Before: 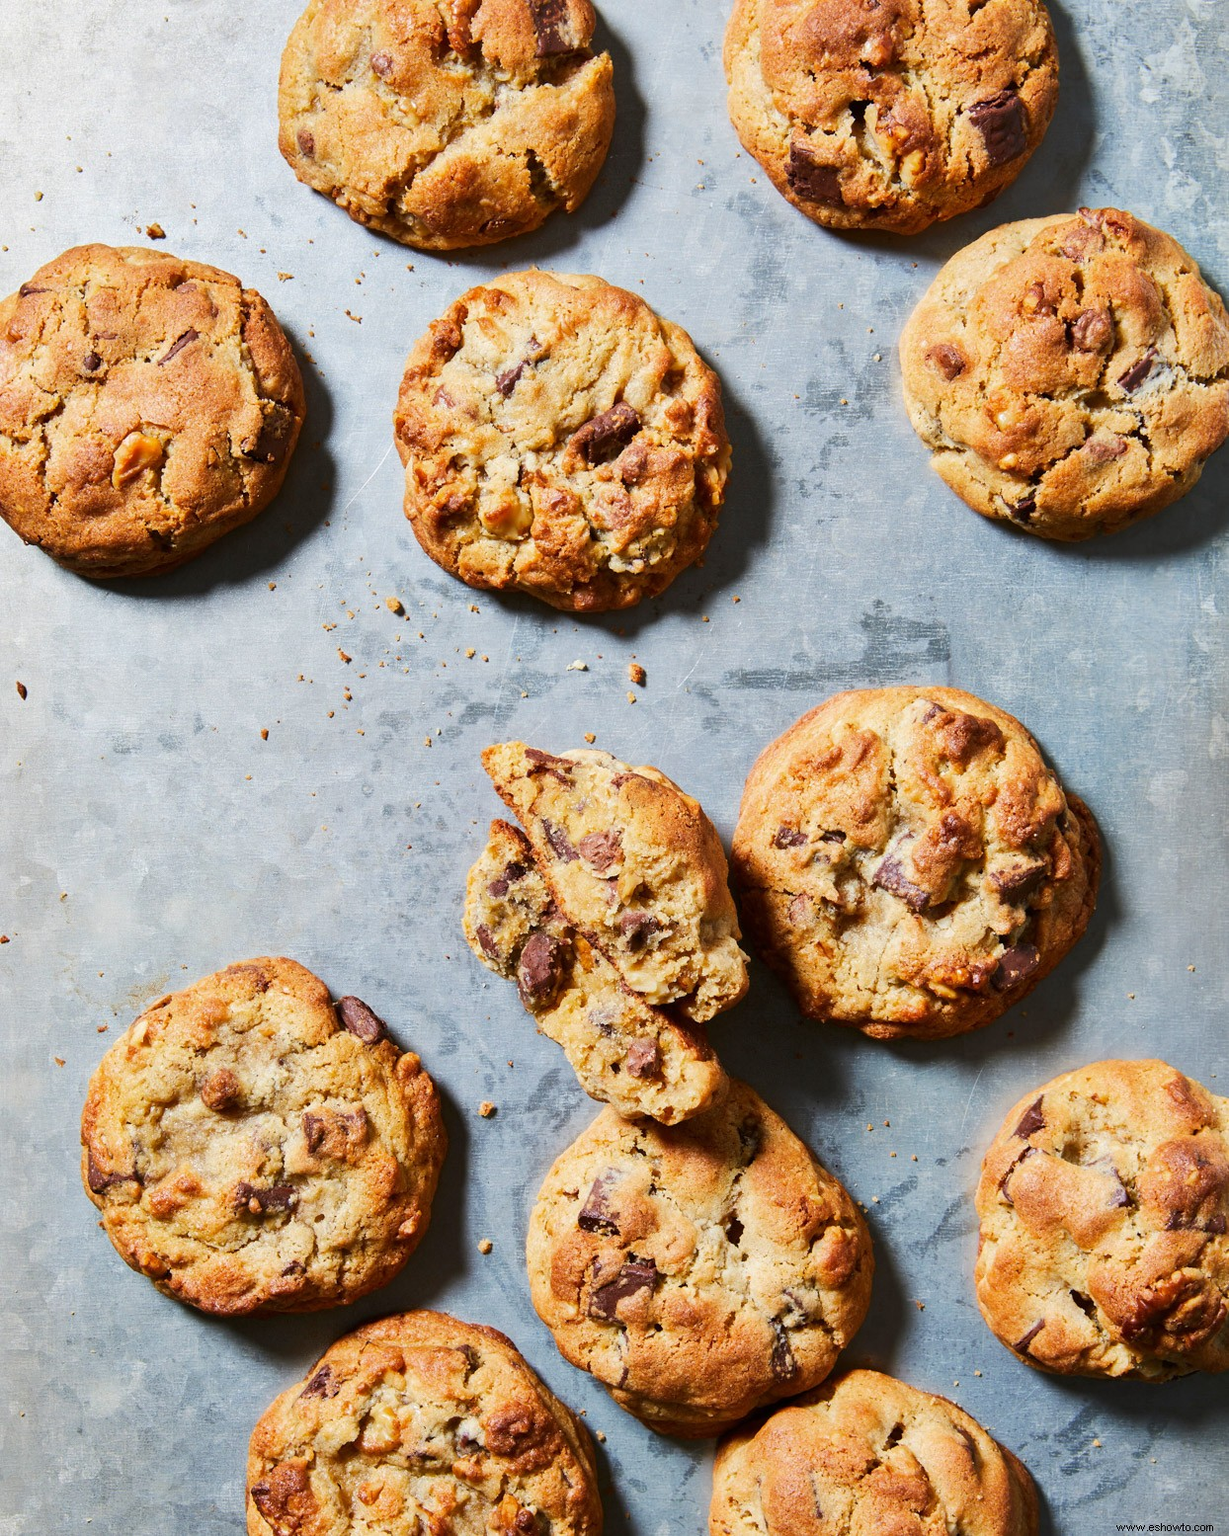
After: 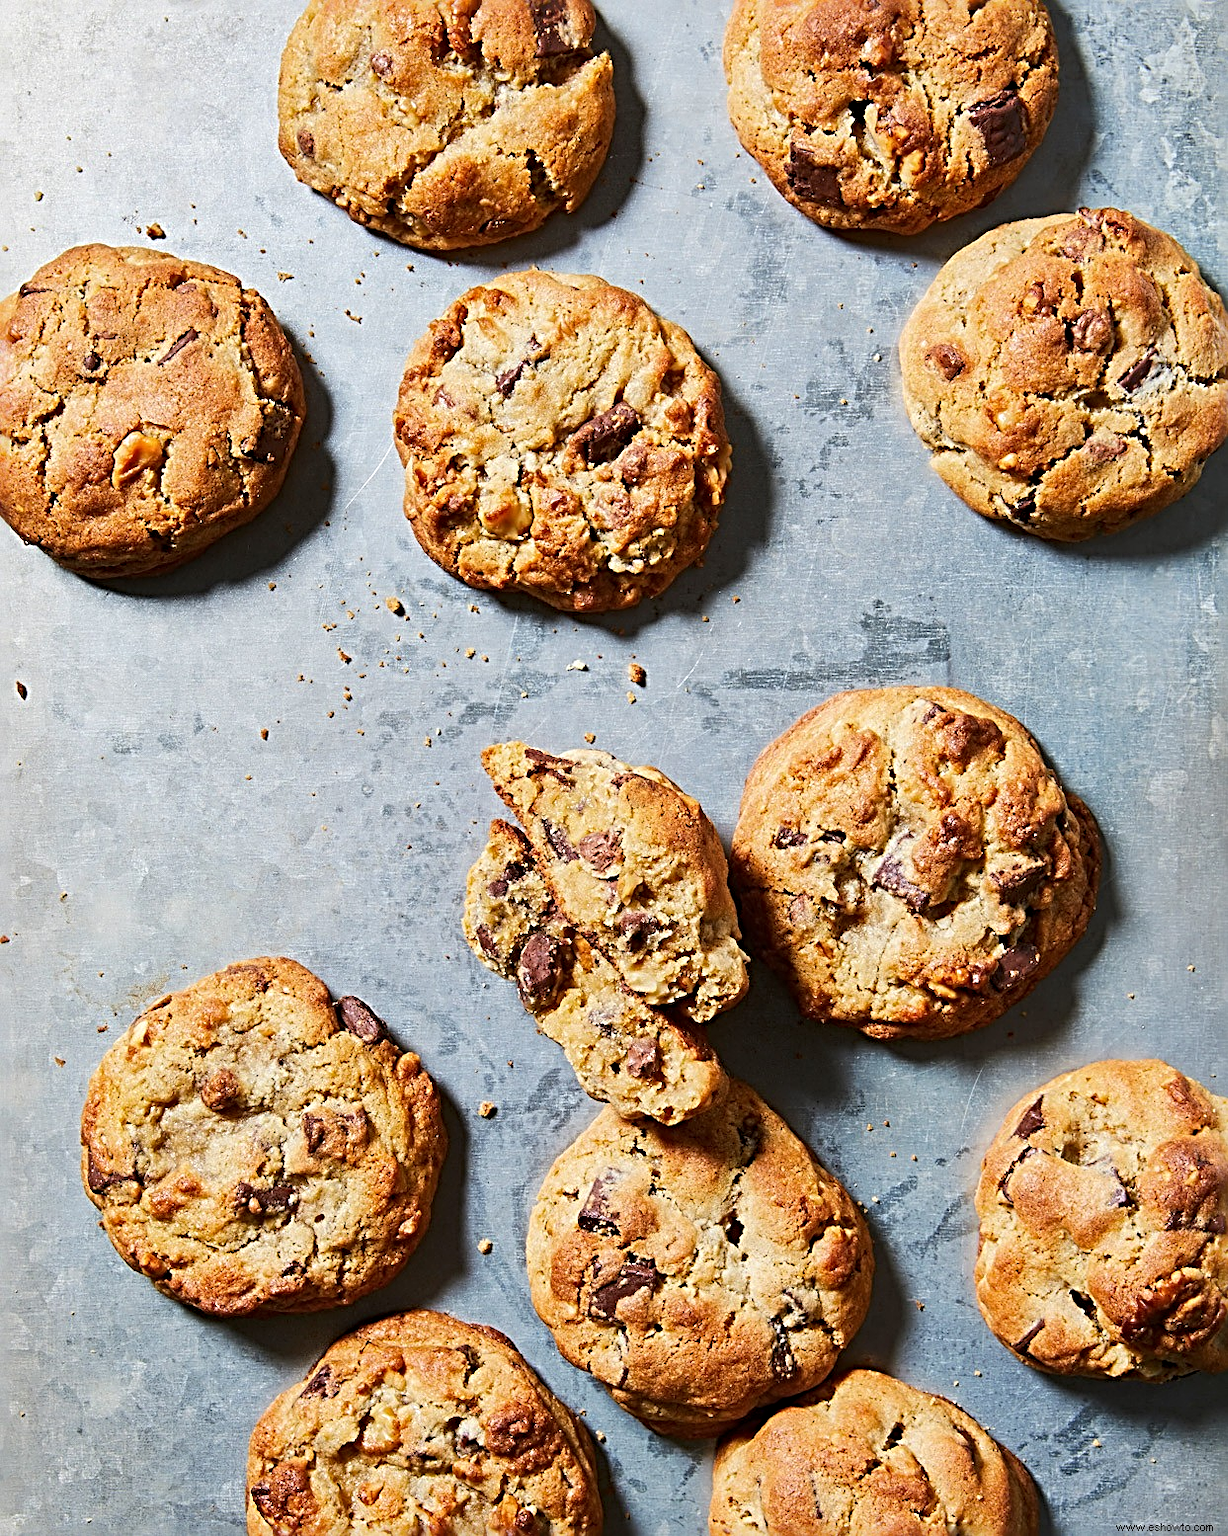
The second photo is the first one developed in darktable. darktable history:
sharpen: radius 3.68, amount 0.942
